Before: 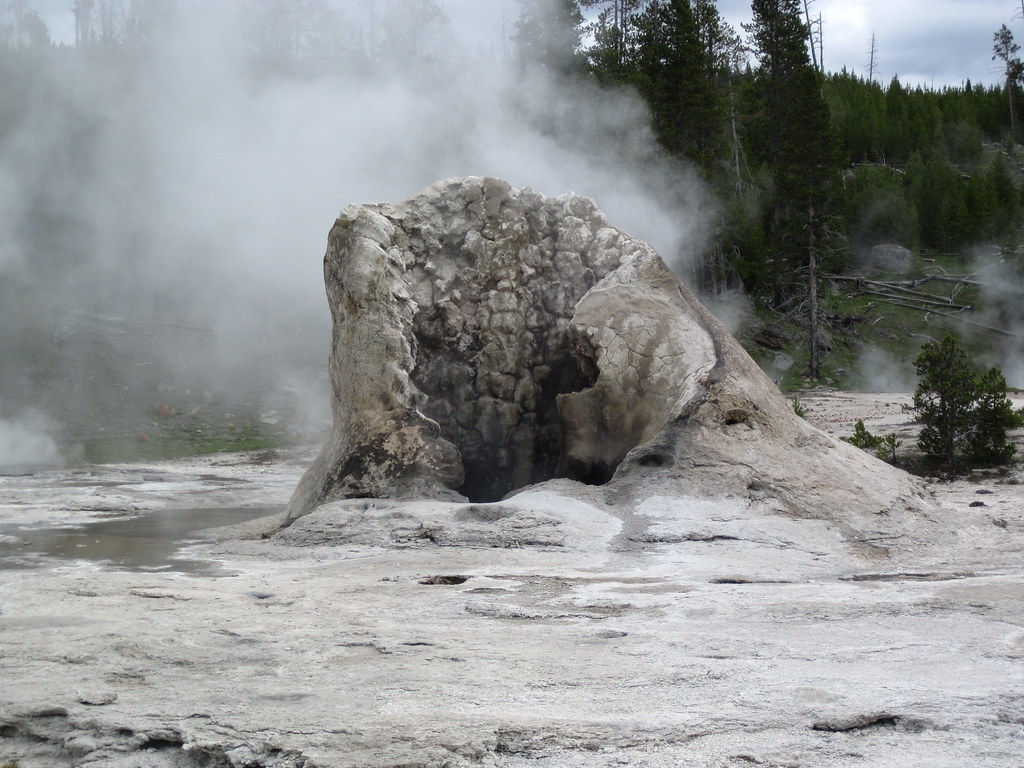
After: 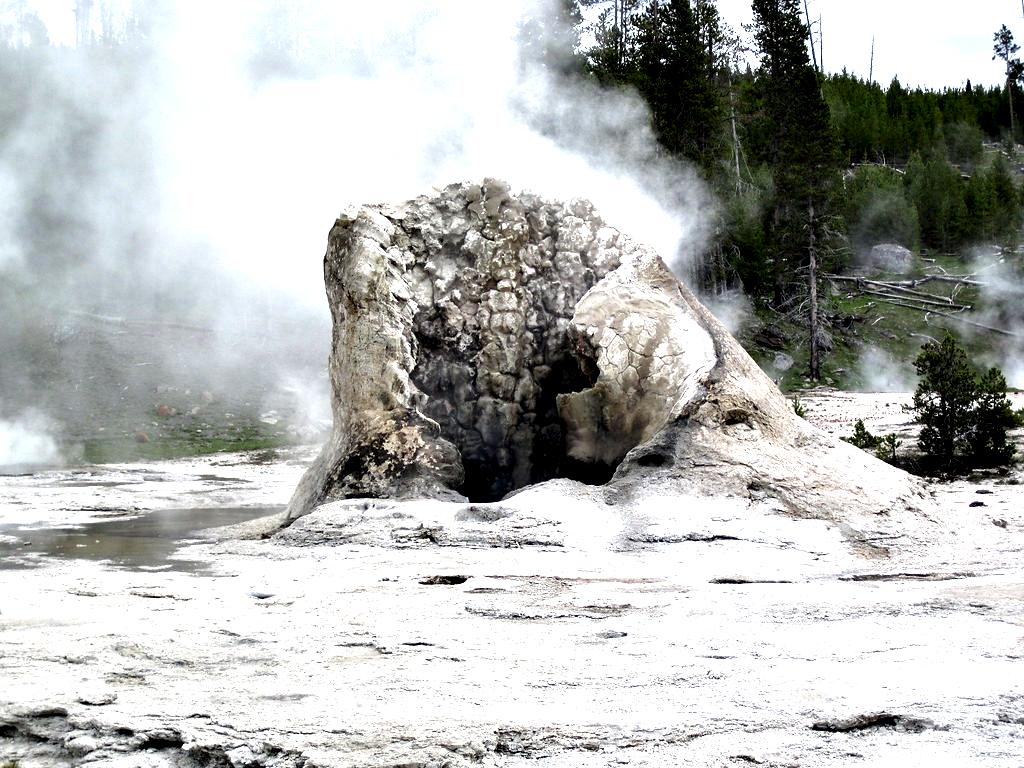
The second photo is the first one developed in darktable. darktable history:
exposure: black level correction 0, exposure 1 EV, compensate highlight preservation false
contrast equalizer: octaves 7, y [[0.627 ×6], [0.563 ×6], [0 ×6], [0 ×6], [0 ×6]]
sharpen: amount 0.2
